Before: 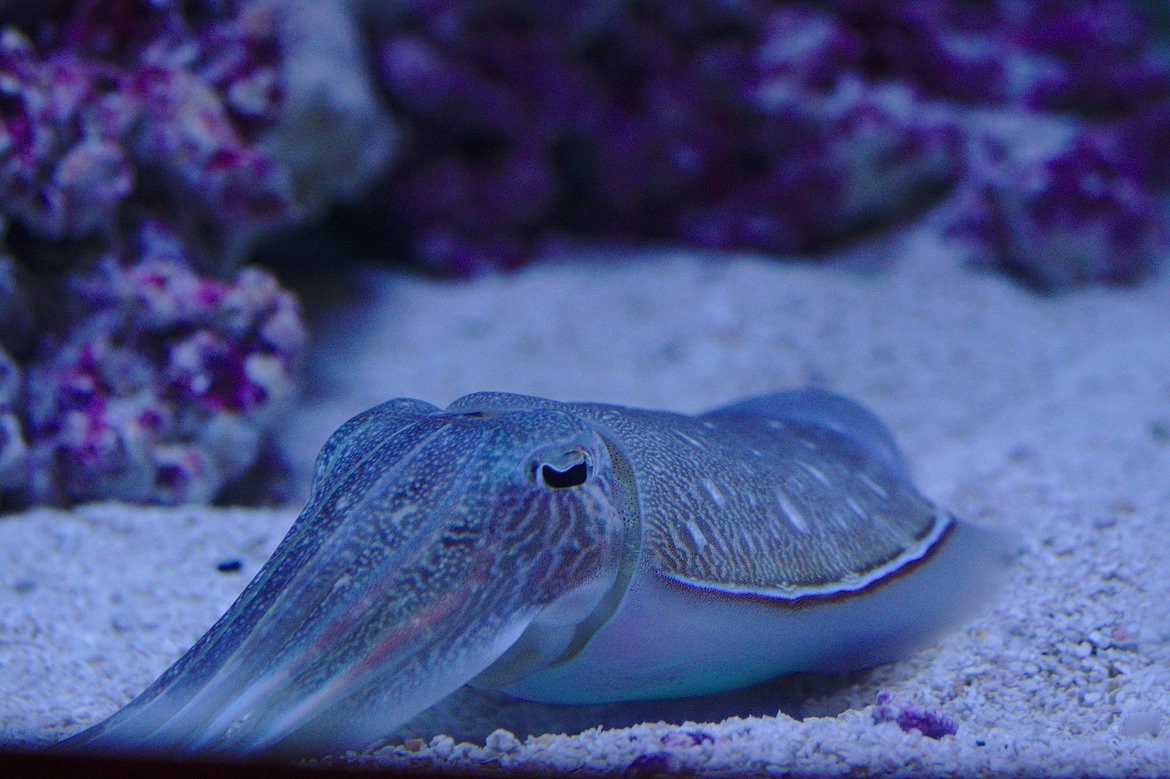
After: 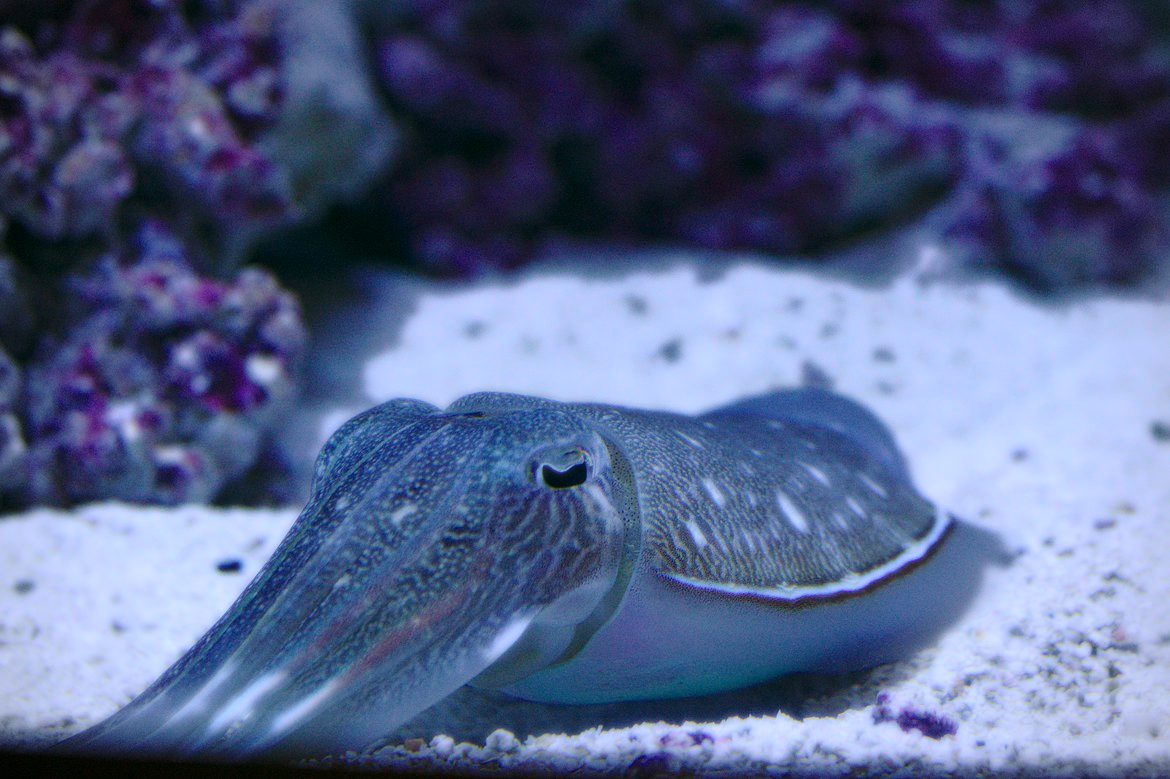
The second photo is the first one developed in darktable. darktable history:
exposure: exposure -0.048 EV, compensate highlight preservation false
vignetting: fall-off radius 60.92%
color correction: highlights a* 4.02, highlights b* 4.98, shadows a* -7.55, shadows b* 4.98
bloom: size 0%, threshold 54.82%, strength 8.31%
